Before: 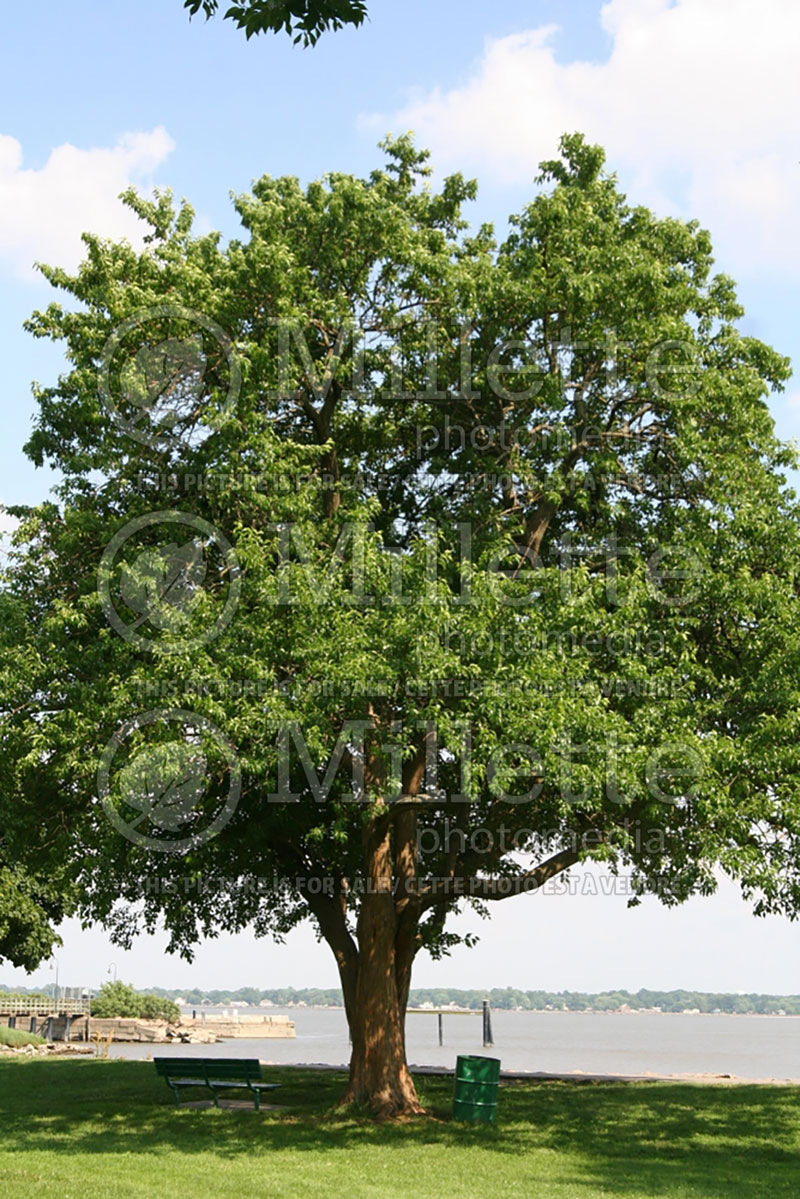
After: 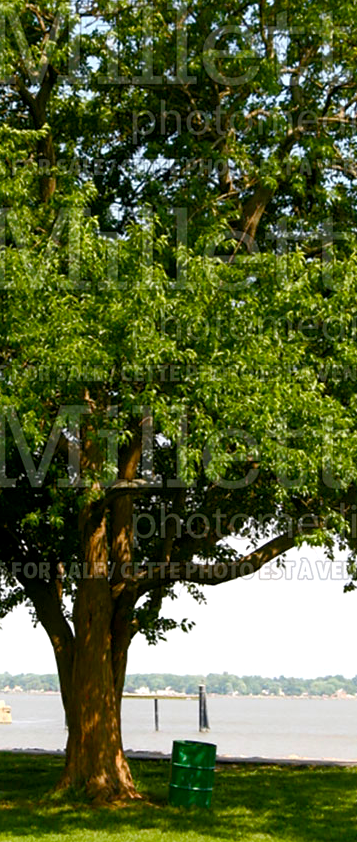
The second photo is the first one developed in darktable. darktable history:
exposure: black level correction 0, exposure 0 EV, compensate highlight preservation false
color balance rgb: global offset › luminance -0.5%, linear chroma grading › global chroma 20.086%, perceptual saturation grading › global saturation 20%, perceptual saturation grading › highlights -25.404%, perceptual saturation grading › shadows 24.104%
tone equalizer: -8 EV -0.001 EV, -7 EV 0.001 EV, -6 EV -0.002 EV, -5 EV -0.008 EV, -4 EV -0.087 EV, -3 EV -0.217 EV, -2 EV -0.295 EV, -1 EV 0.086 EV, +0 EV 0.294 EV
crop: left 35.548%, top 26.301%, right 19.762%, bottom 3.416%
